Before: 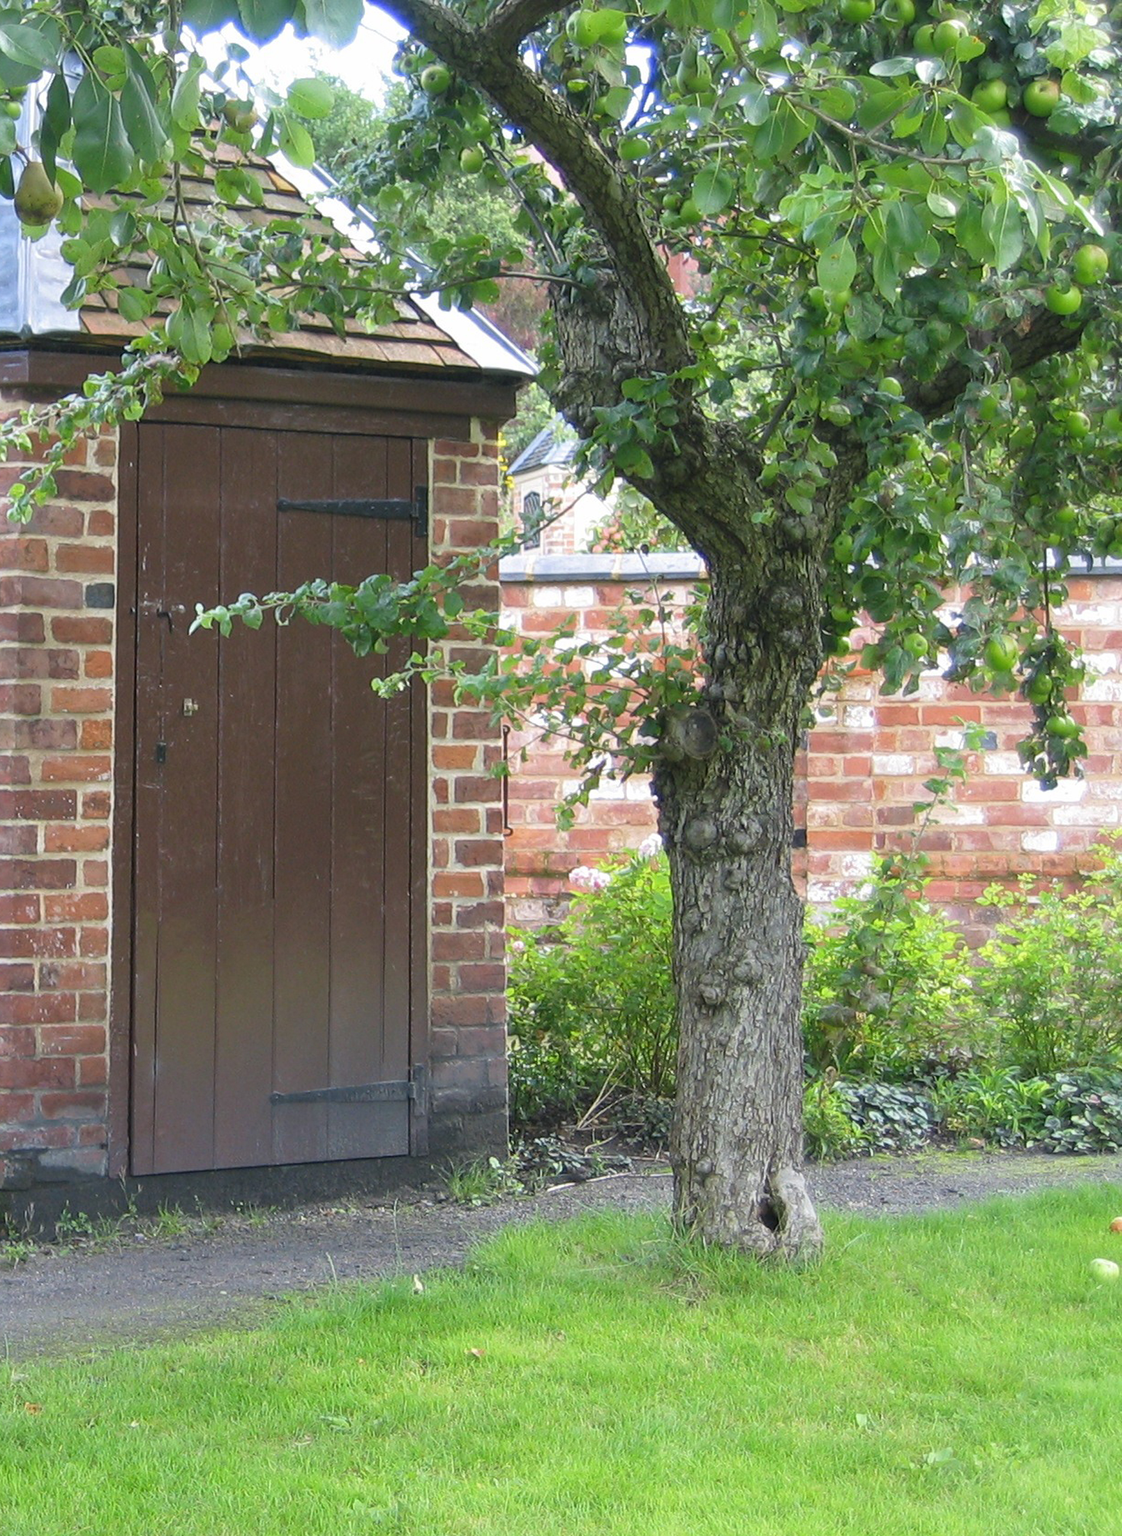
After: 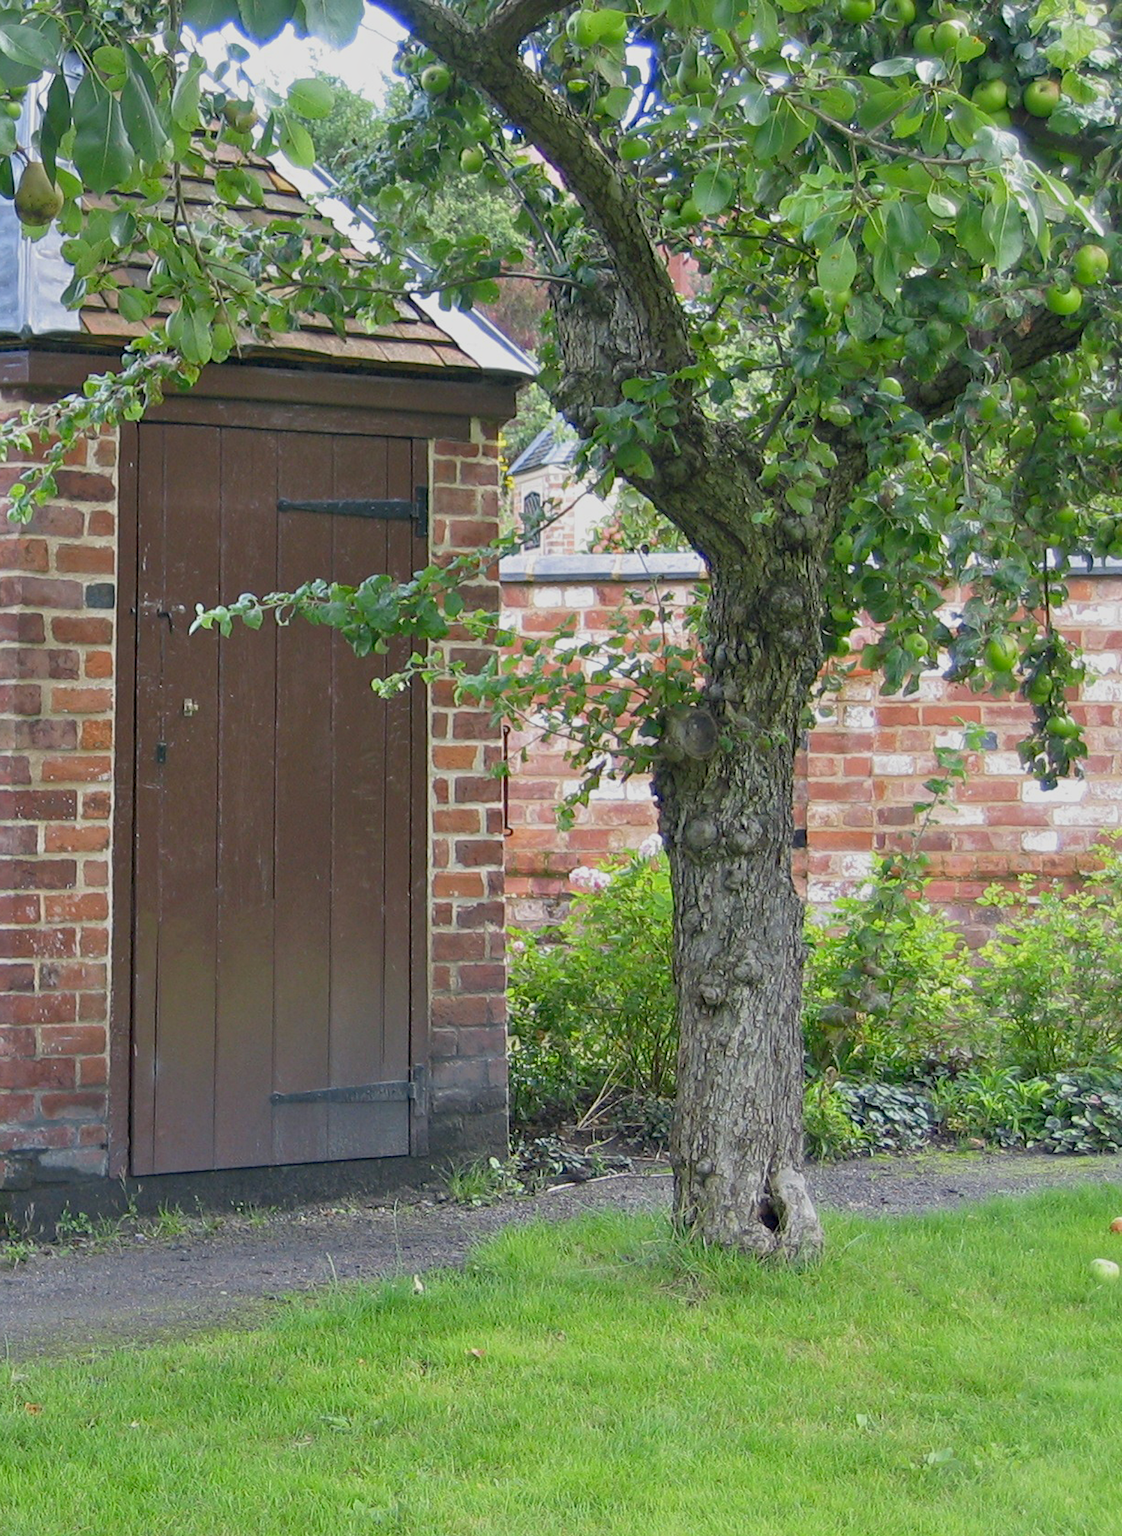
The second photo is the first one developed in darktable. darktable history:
diffuse or sharpen: iterations 16, radius span 384, edge sensitivity 1, edge threshold 1, 1st order anisotropy -250%, 4th order anisotropy -250%, 1st order speed -50%, 4th order speed -50%, central radius 512
diffuse or sharpen "1": iterations 16, radius span 1, edge sensitivity 4, edge threshold -0.25, 1st order anisotropy 200%, 3rd order anisotropy 200%, 1st order speed 6%, 3rd order speed 6%, central radius 2
diffuse or sharpen "2": iterations 32, radius span 16, edge sensitivity 3, edge threshold 1, 1st order anisotropy 100%, 3rd order anisotropy 100%, 1st order speed -25%, 2nd order speed 12.5%, 3rd order speed -50%
tone equalizer: -8 EV 0.25 EV, -7 EV 0.417 EV, -6 EV 0.417 EV, -5 EV 0.25 EV, -3 EV -0.25 EV, -2 EV -0.417 EV, -1 EV -0.417 EV, +0 EV -0.25 EV, mask exposure compensation -1.57 EV
tone equalizer "1": -8 EV -0.75 EV, -7 EV -0.7 EV, -6 EV -0.6 EV, -5 EV -0.4 EV, -3 EV 0.4 EV, -2 EV 0.6 EV, -1 EV 0.7 EV, +0 EV 0.75 EV, edges refinement/feathering 500, mask exposure compensation -1.57 EV, preserve details no
